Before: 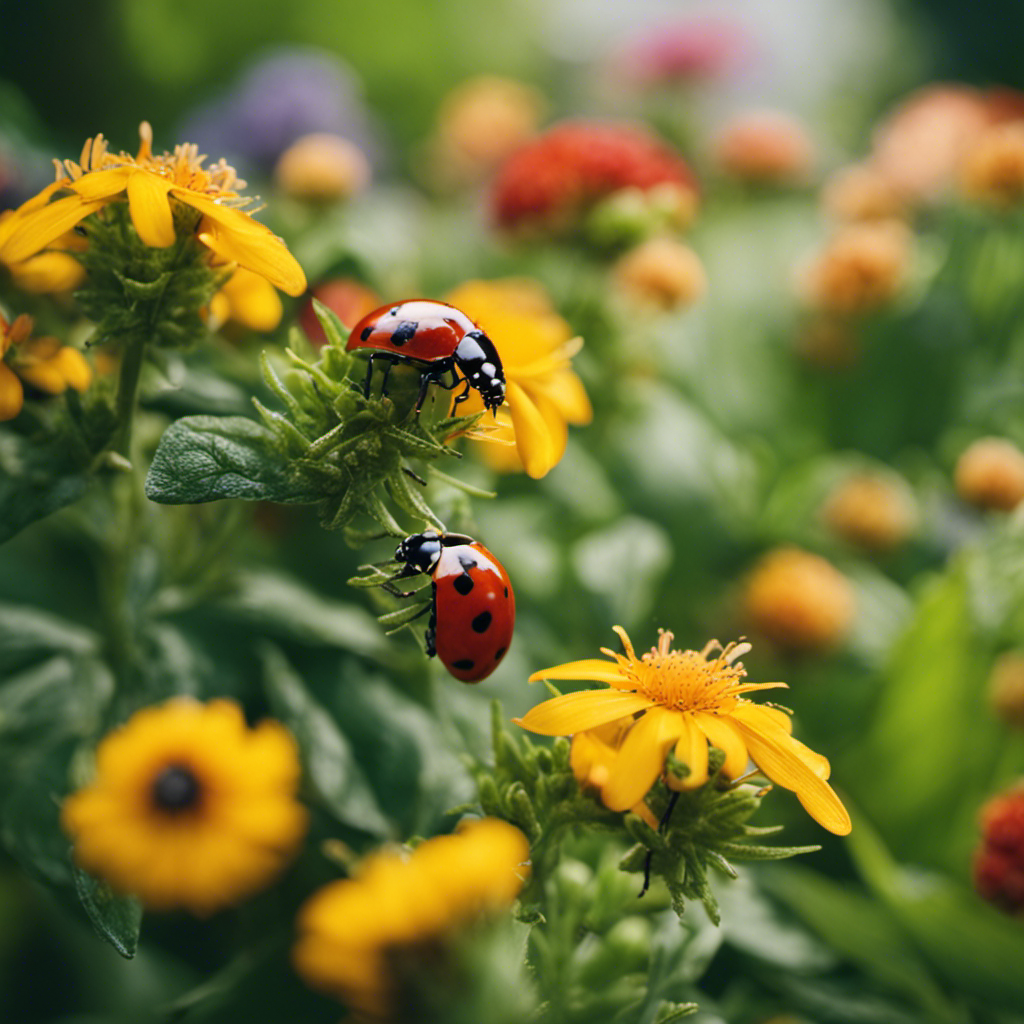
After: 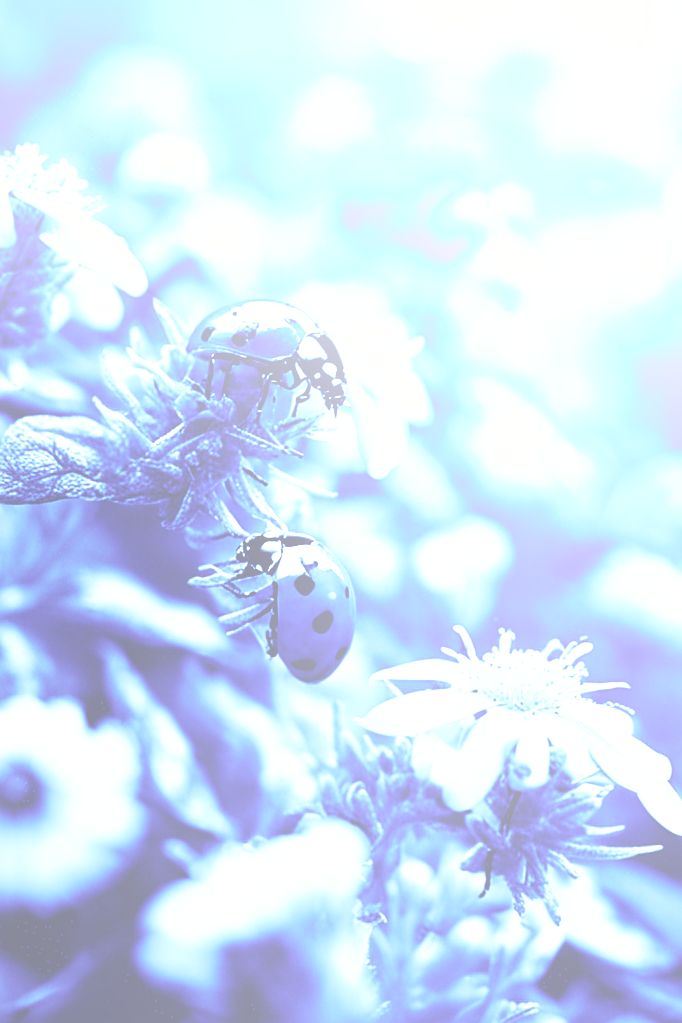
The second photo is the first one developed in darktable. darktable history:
crop and rotate: left 15.546%, right 17.787%
bloom: size 38%, threshold 95%, strength 30%
exposure: black level correction 0.009, exposure 1.425 EV, compensate highlight preservation false
base curve: curves: ch0 [(0, 0) (0.007, 0.004) (0.027, 0.03) (0.046, 0.07) (0.207, 0.54) (0.442, 0.872) (0.673, 0.972) (1, 1)], preserve colors none
sharpen: on, module defaults
rgb curve: curves: ch0 [(0, 0.186) (0.314, 0.284) (0.576, 0.466) (0.805, 0.691) (0.936, 0.886)]; ch1 [(0, 0.186) (0.314, 0.284) (0.581, 0.534) (0.771, 0.746) (0.936, 0.958)]; ch2 [(0, 0.216) (0.275, 0.39) (1, 1)], mode RGB, independent channels, compensate middle gray true, preserve colors none
color calibration: output gray [0.21, 0.42, 0.37, 0], gray › normalize channels true, illuminant same as pipeline (D50), adaptation XYZ, x 0.346, y 0.359, gamut compression 0
